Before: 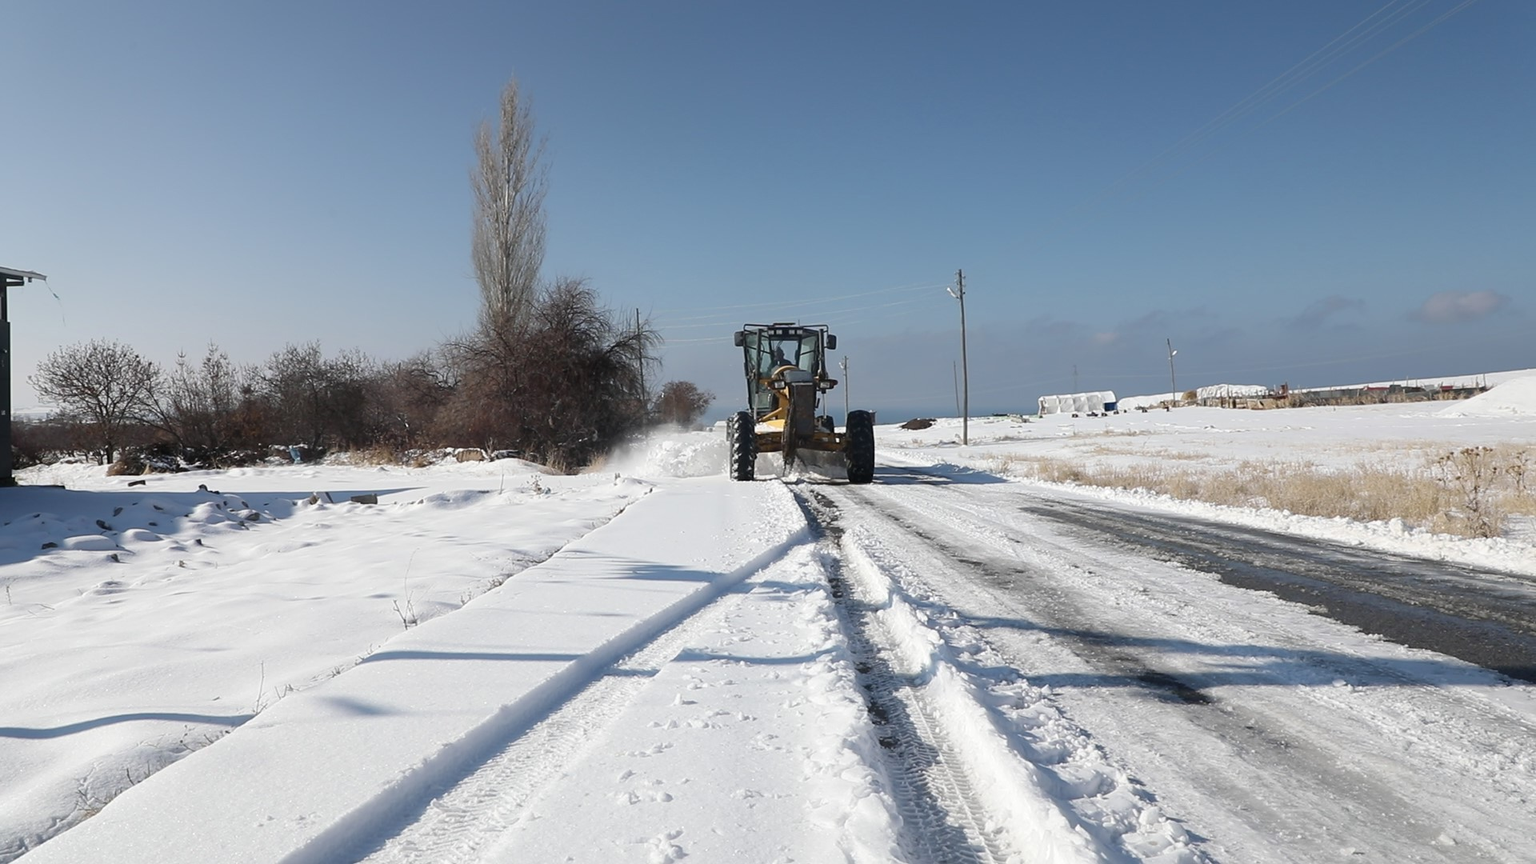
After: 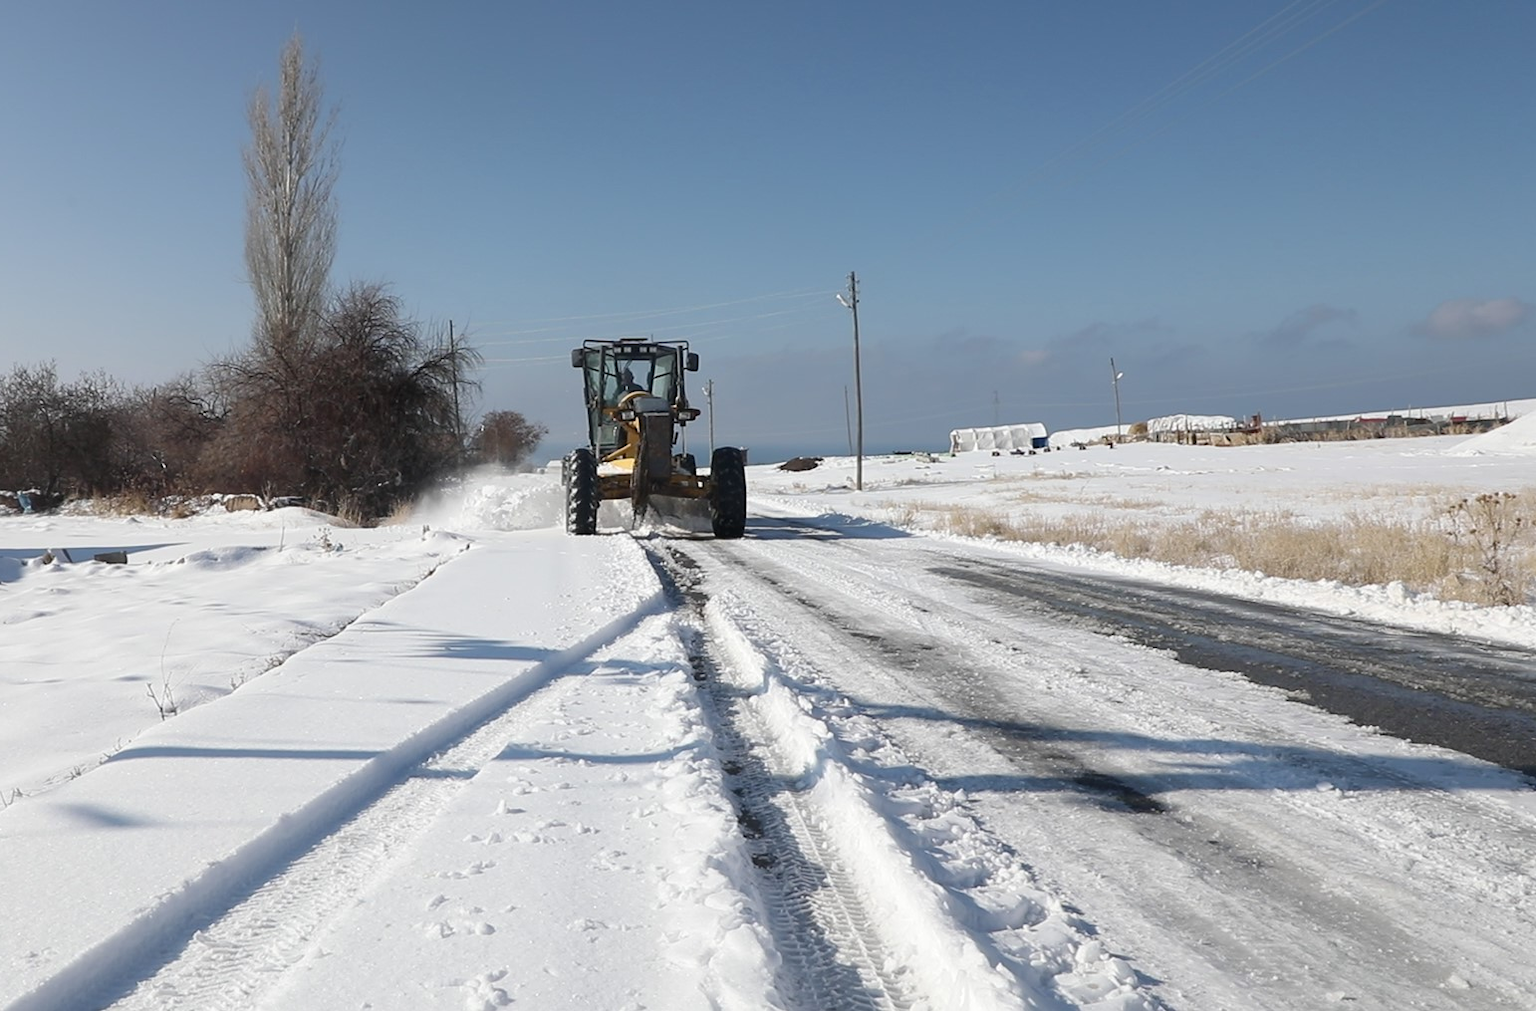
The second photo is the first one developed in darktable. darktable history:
crop and rotate: left 17.949%, top 5.932%, right 1.735%
